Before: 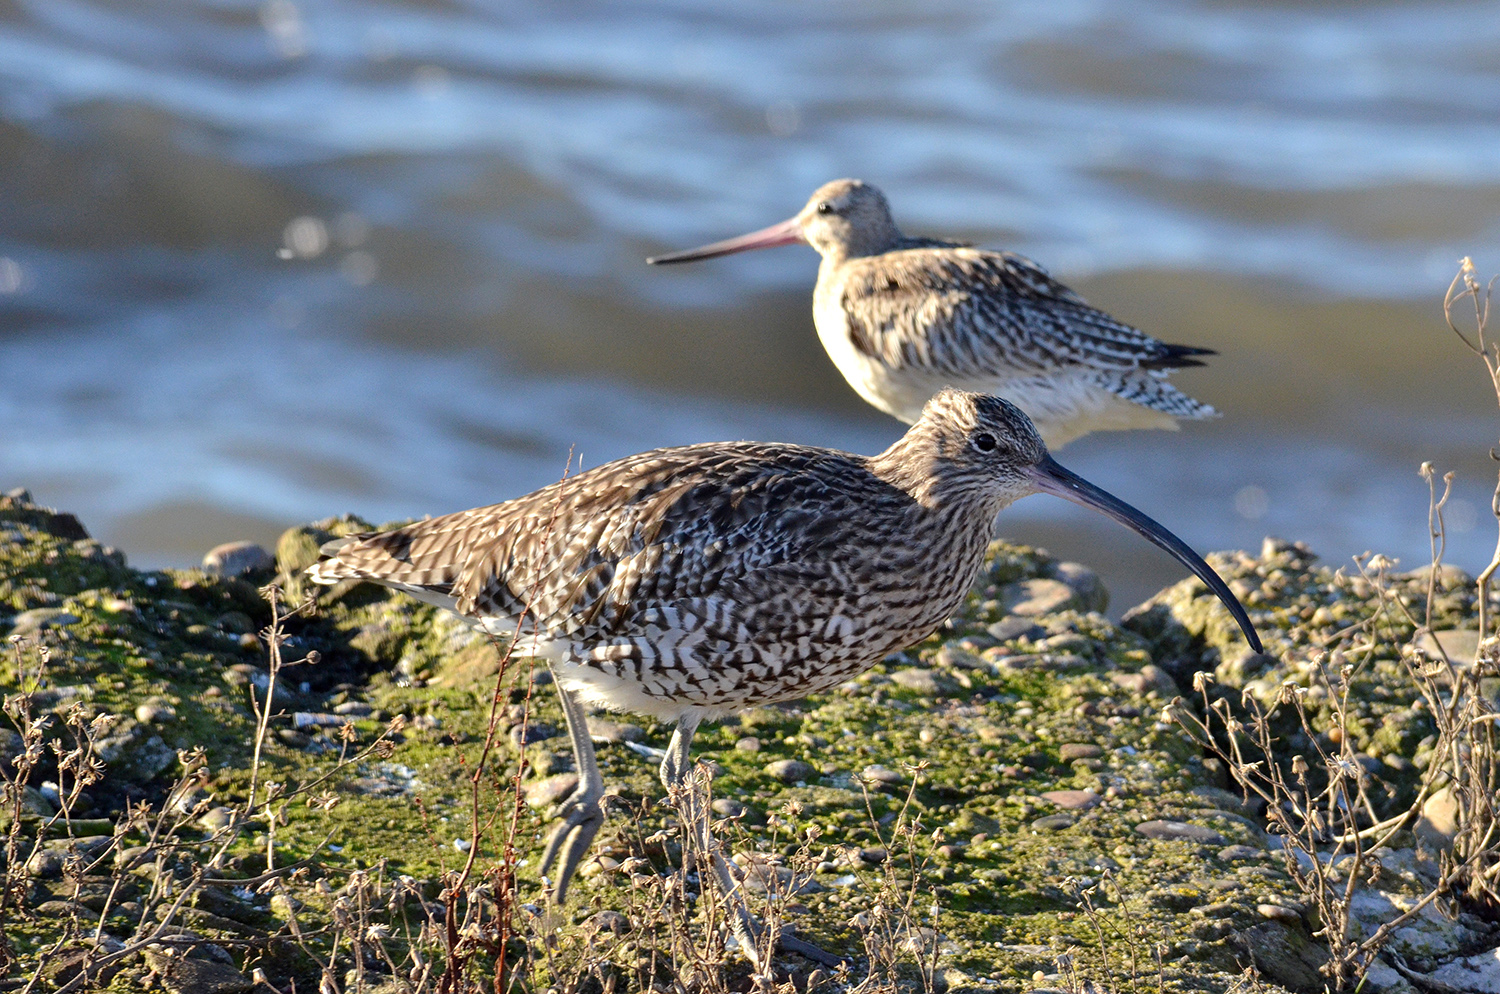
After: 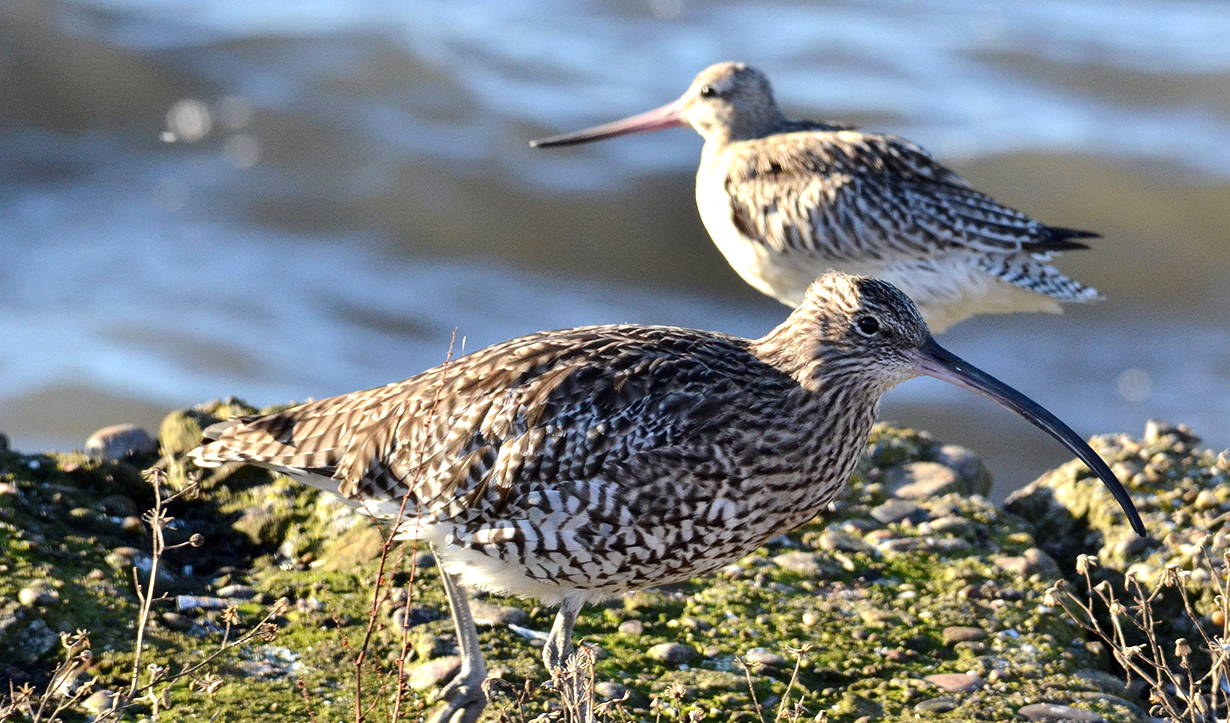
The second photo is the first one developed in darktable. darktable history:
crop: left 7.856%, top 11.836%, right 10.12%, bottom 15.387%
tone equalizer: -8 EV -0.417 EV, -7 EV -0.389 EV, -6 EV -0.333 EV, -5 EV -0.222 EV, -3 EV 0.222 EV, -2 EV 0.333 EV, -1 EV 0.389 EV, +0 EV 0.417 EV, edges refinement/feathering 500, mask exposure compensation -1.57 EV, preserve details no
